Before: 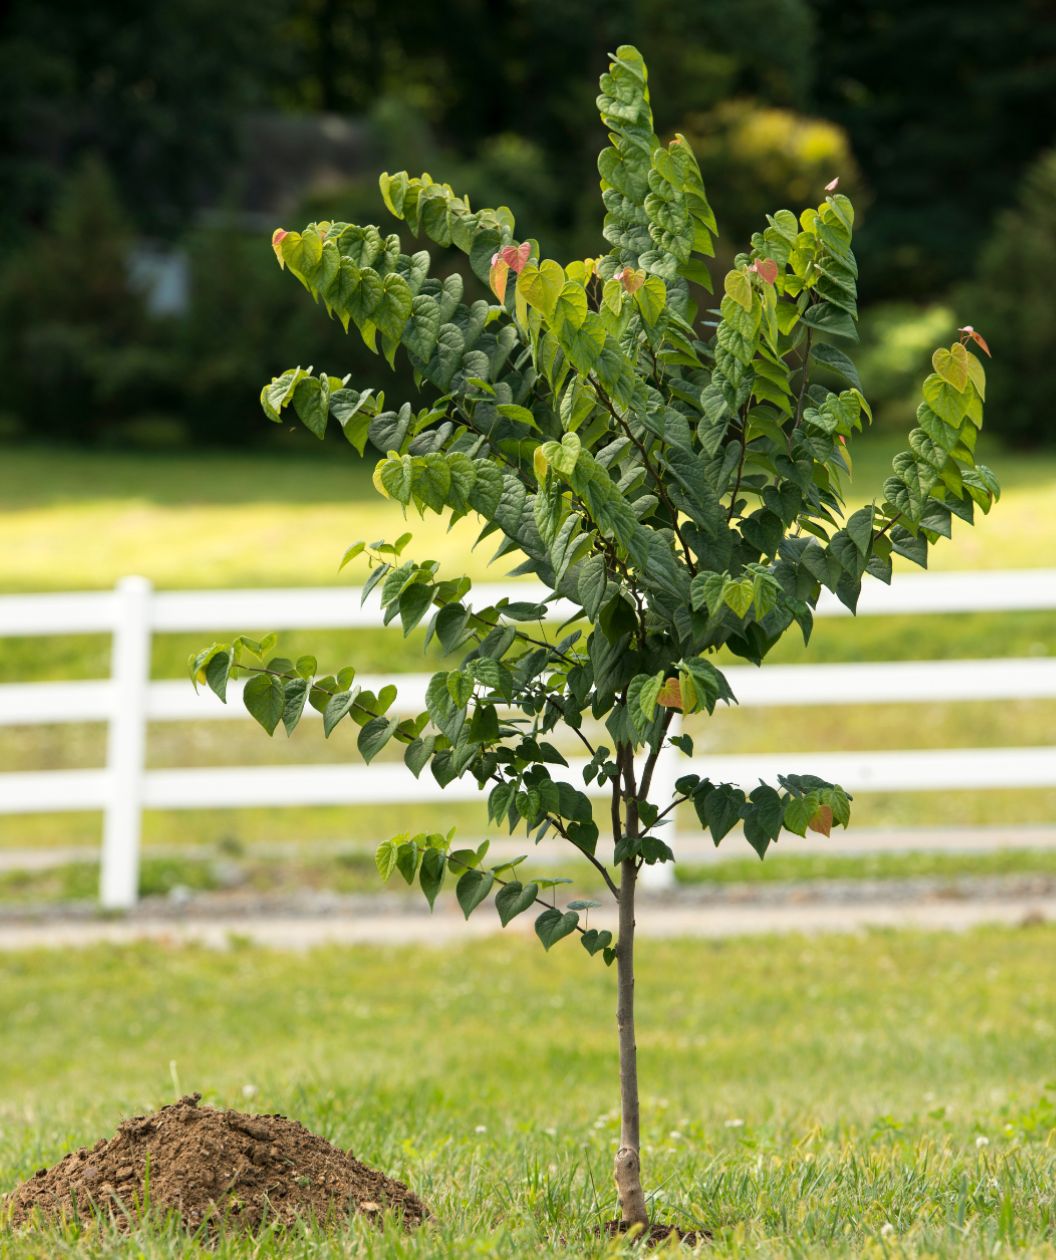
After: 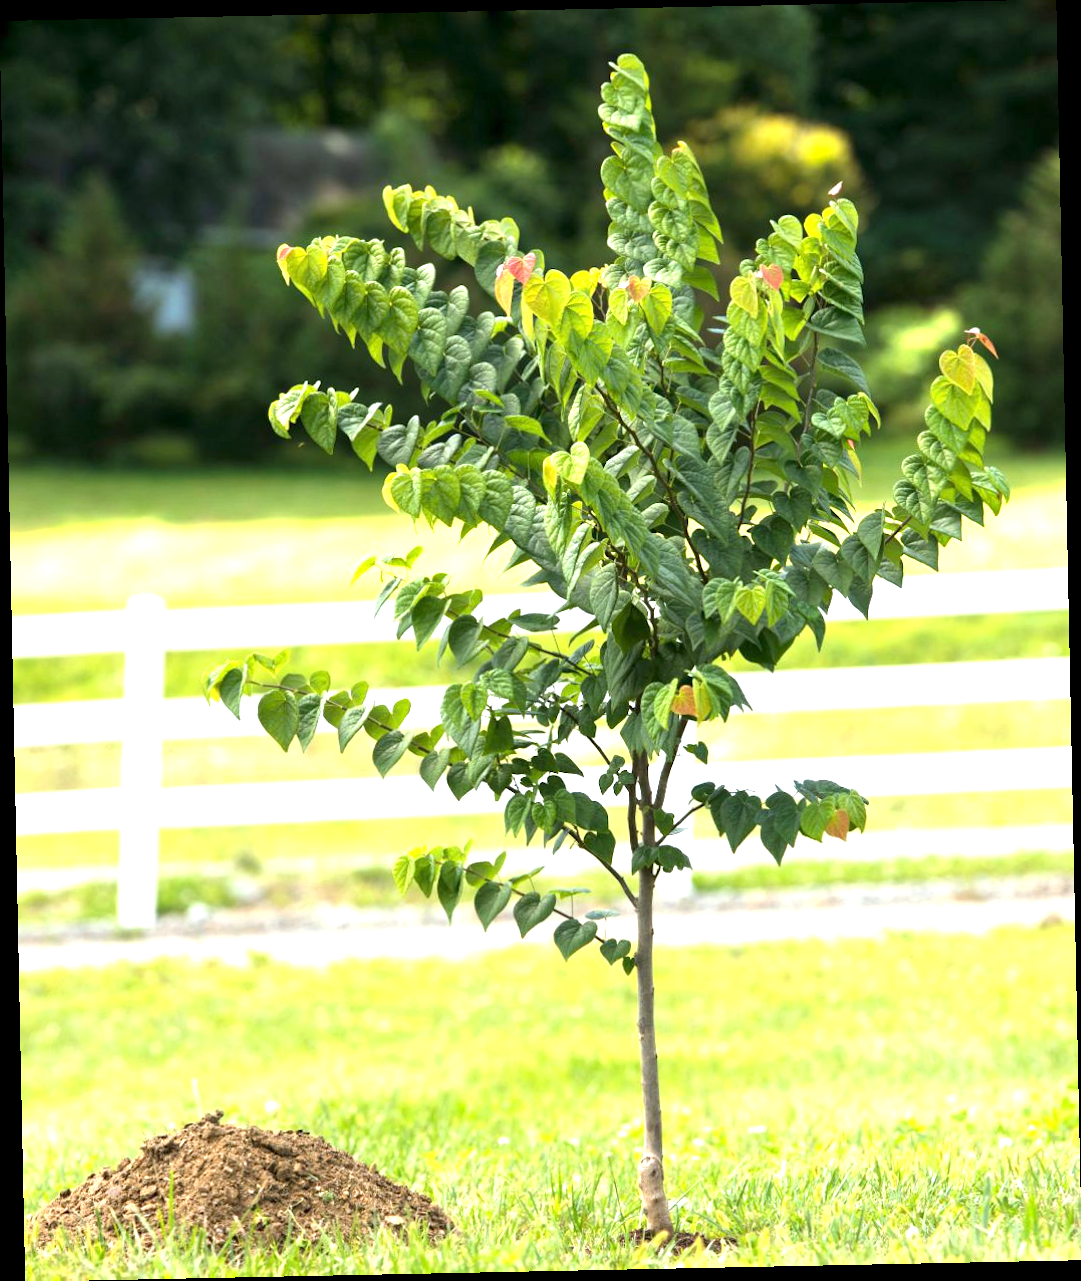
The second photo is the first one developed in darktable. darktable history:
exposure: exposure 1.25 EV, compensate exposure bias true, compensate highlight preservation false
white balance: red 0.967, blue 1.049
rotate and perspective: rotation -1.17°, automatic cropping off
